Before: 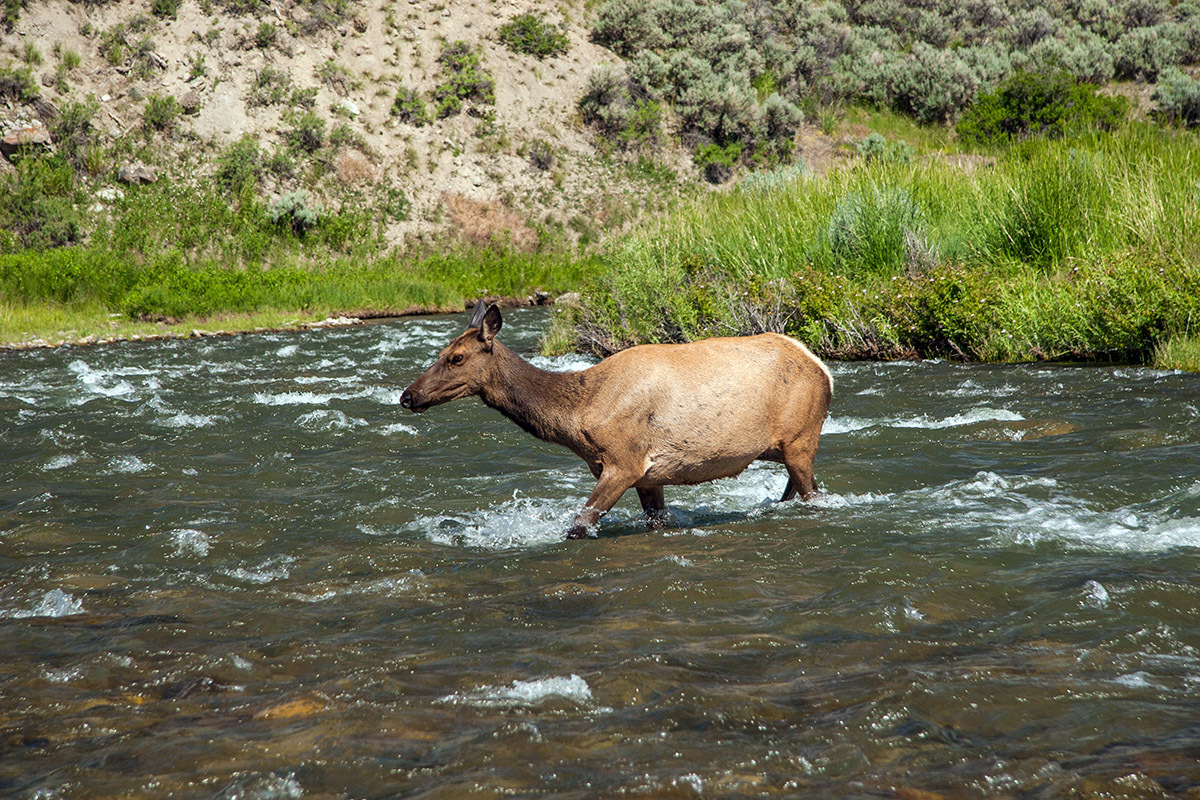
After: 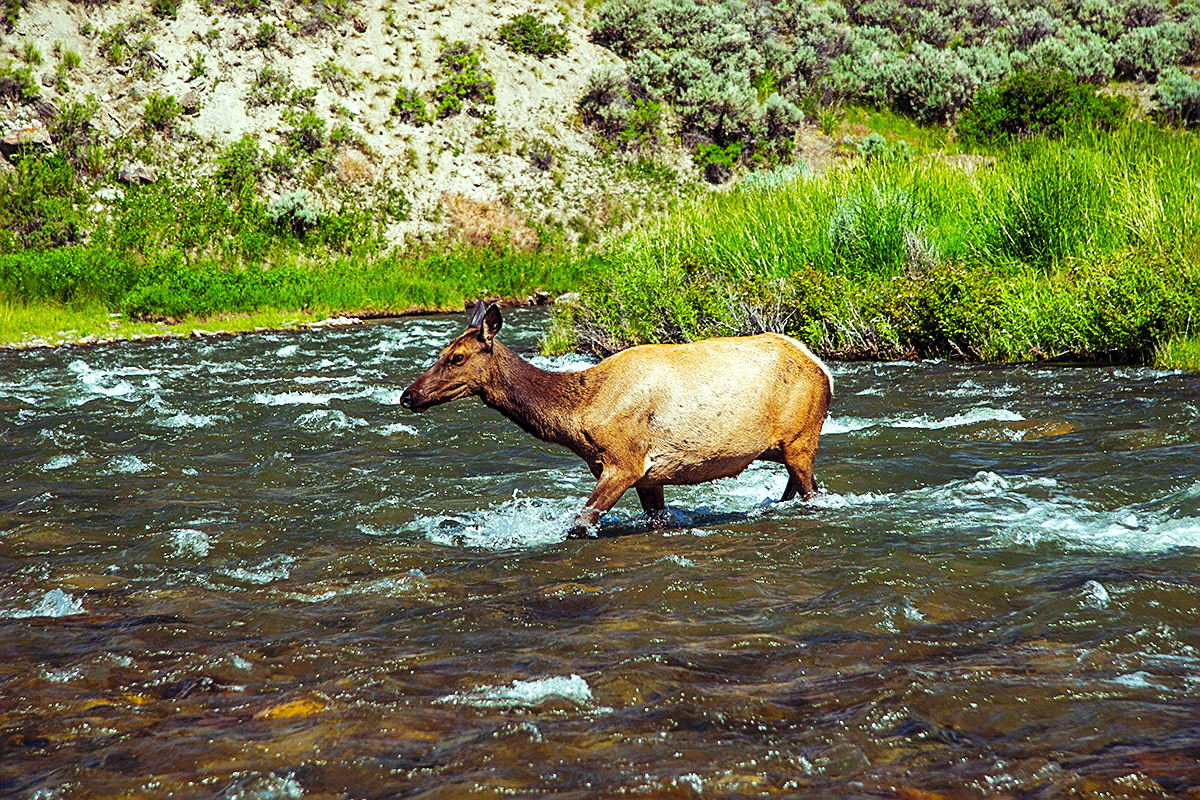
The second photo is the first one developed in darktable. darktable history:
shadows and highlights: on, module defaults
tone curve: curves: ch0 [(0, 0) (0.003, 0.002) (0.011, 0.006) (0.025, 0.014) (0.044, 0.02) (0.069, 0.027) (0.1, 0.036) (0.136, 0.05) (0.177, 0.081) (0.224, 0.118) (0.277, 0.183) (0.335, 0.262) (0.399, 0.351) (0.468, 0.456) (0.543, 0.571) (0.623, 0.692) (0.709, 0.795) (0.801, 0.88) (0.898, 0.948) (1, 1)], preserve colors none
color balance rgb: shadows lift › luminance 0.49%, shadows lift › chroma 6.83%, shadows lift › hue 300.29°, power › hue 208.98°, highlights gain › luminance 20.24%, highlights gain › chroma 2.73%, highlights gain › hue 173.85°, perceptual saturation grading › global saturation 18.05%
sharpen: on, module defaults
